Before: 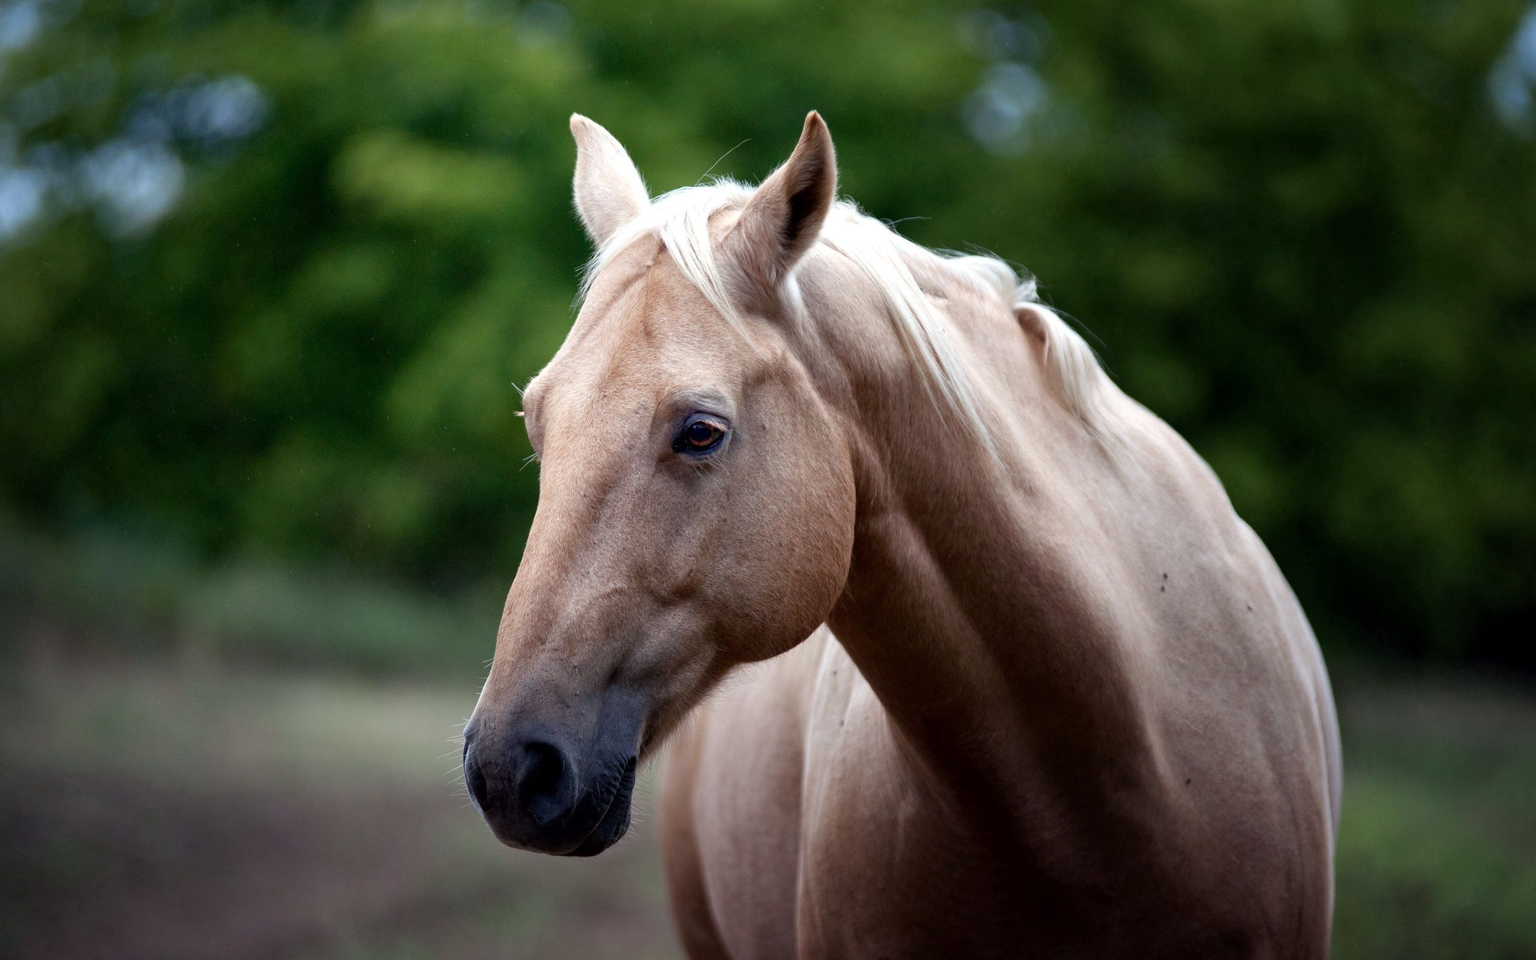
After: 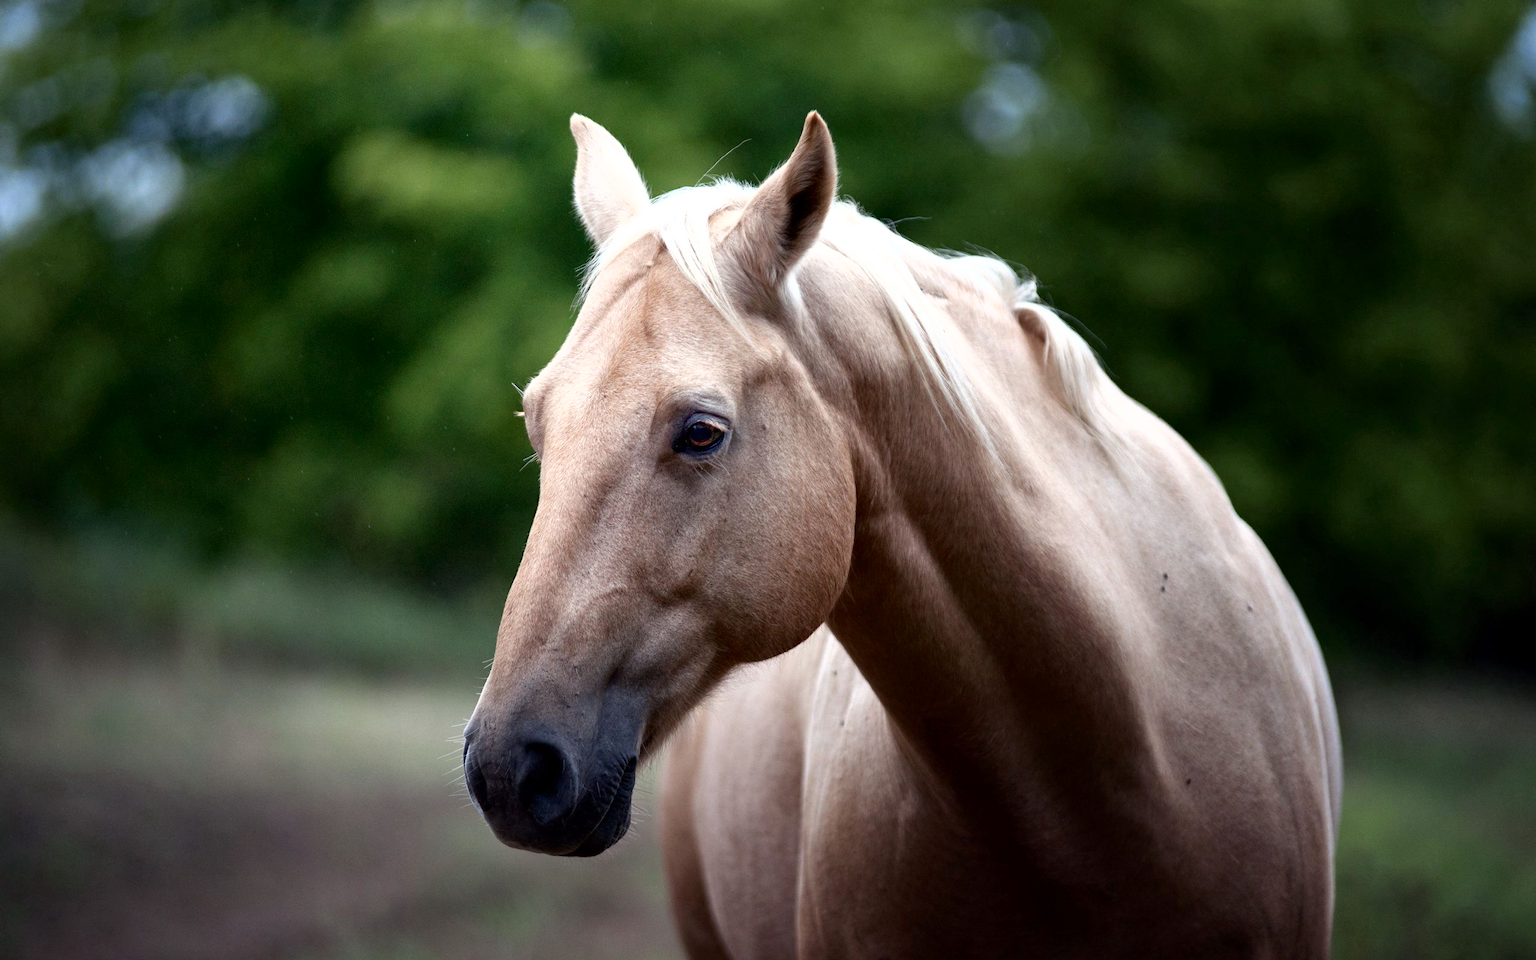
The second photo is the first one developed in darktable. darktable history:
tone curve: curves: ch0 [(0, 0) (0.003, 0.002) (0.011, 0.009) (0.025, 0.021) (0.044, 0.037) (0.069, 0.058) (0.1, 0.083) (0.136, 0.122) (0.177, 0.165) (0.224, 0.216) (0.277, 0.277) (0.335, 0.344) (0.399, 0.418) (0.468, 0.499) (0.543, 0.586) (0.623, 0.679) (0.709, 0.779) (0.801, 0.877) (0.898, 0.977) (1, 1)], color space Lab, independent channels, preserve colors none
